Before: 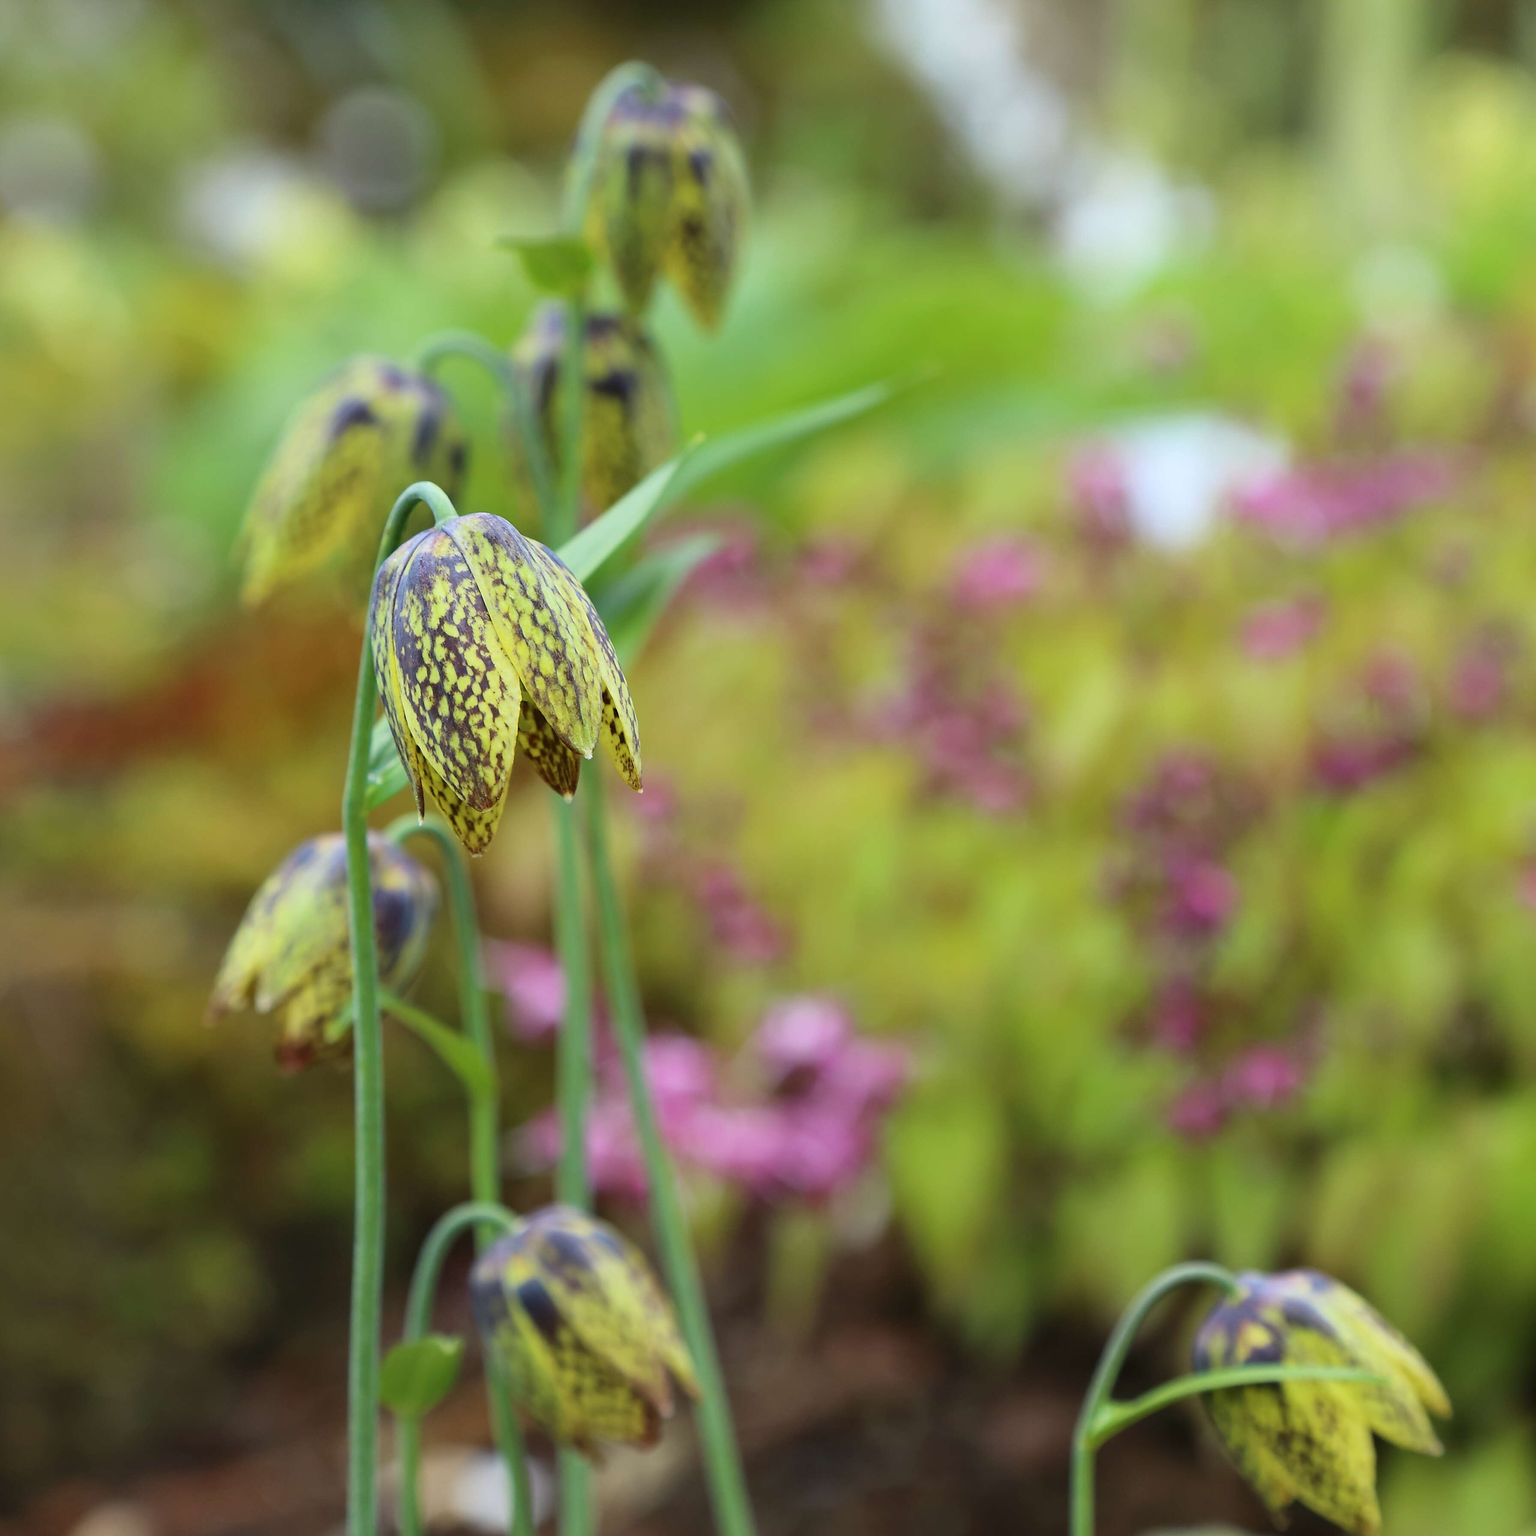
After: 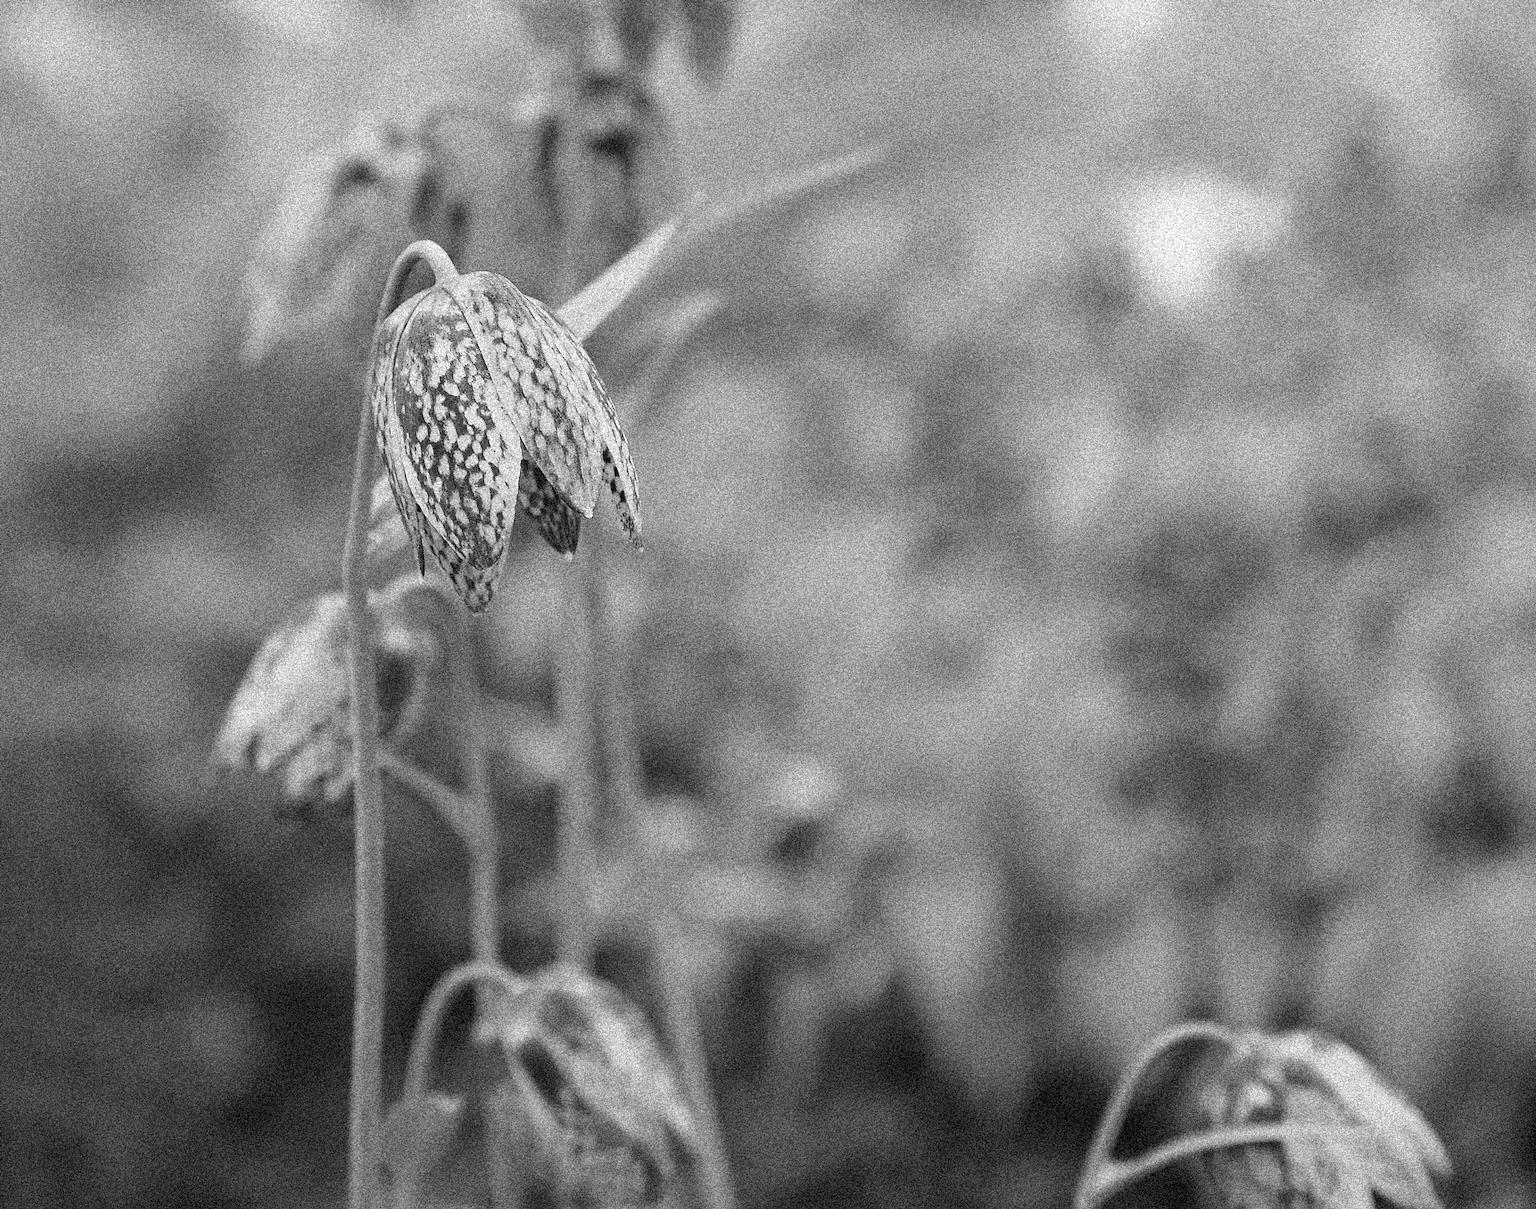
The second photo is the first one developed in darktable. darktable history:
crop and rotate: top 15.774%, bottom 5.506%
sharpen: on, module defaults
grain: coarseness 3.75 ISO, strength 100%, mid-tones bias 0%
monochrome: on, module defaults
